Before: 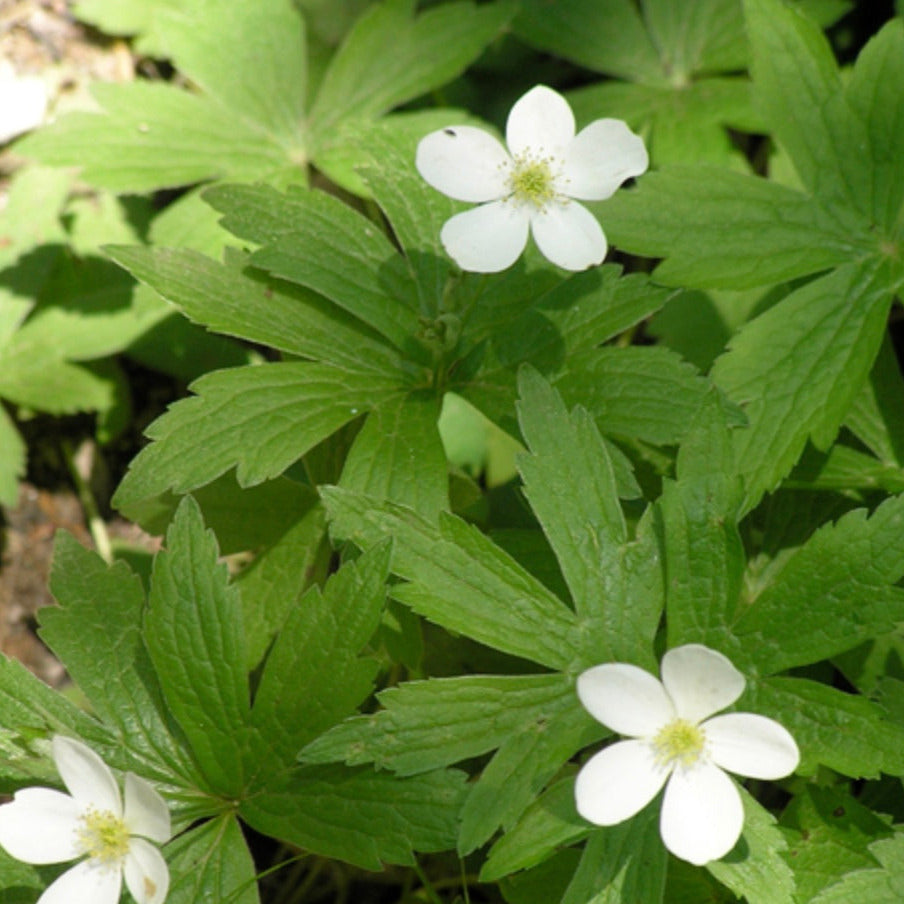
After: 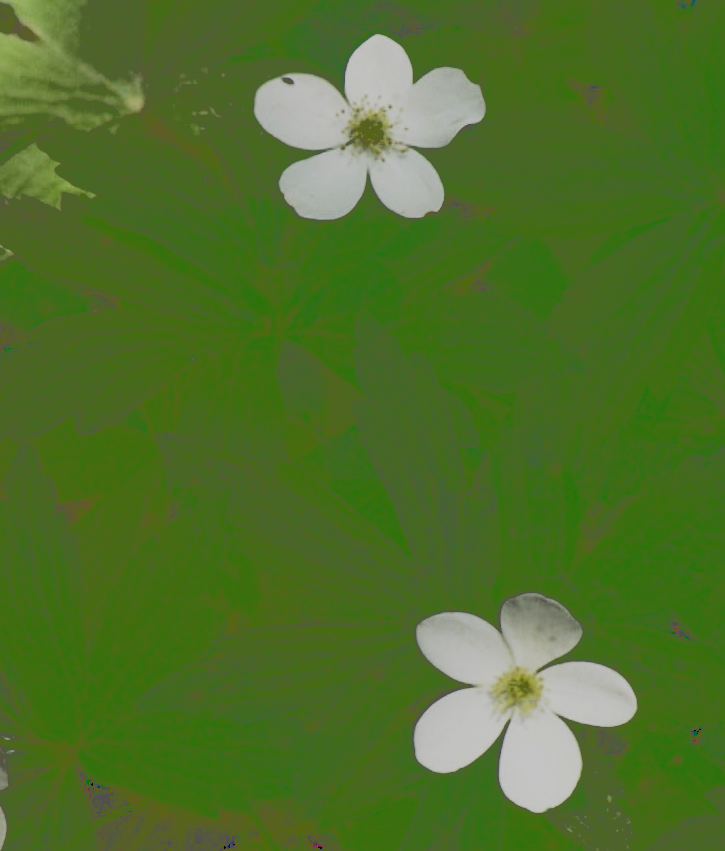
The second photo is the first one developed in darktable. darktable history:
tone curve: curves: ch0 [(0, 0) (0.003, 0.019) (0.011, 0.022) (0.025, 0.029) (0.044, 0.041) (0.069, 0.06) (0.1, 0.09) (0.136, 0.123) (0.177, 0.163) (0.224, 0.206) (0.277, 0.268) (0.335, 0.35) (0.399, 0.436) (0.468, 0.526) (0.543, 0.624) (0.623, 0.713) (0.709, 0.779) (0.801, 0.845) (0.898, 0.912) (1, 1)], preserve colors none
base curve: curves: ch0 [(0.065, 0.026) (0.236, 0.358) (0.53, 0.546) (0.777, 0.841) (0.924, 0.992)], preserve colors average RGB
contrast brightness saturation: contrast 0.1, brightness 0.3, saturation 0.14
exposure: exposure -2.446 EV, compensate highlight preservation false
crop and rotate: left 17.959%, top 5.771%, right 1.742%
